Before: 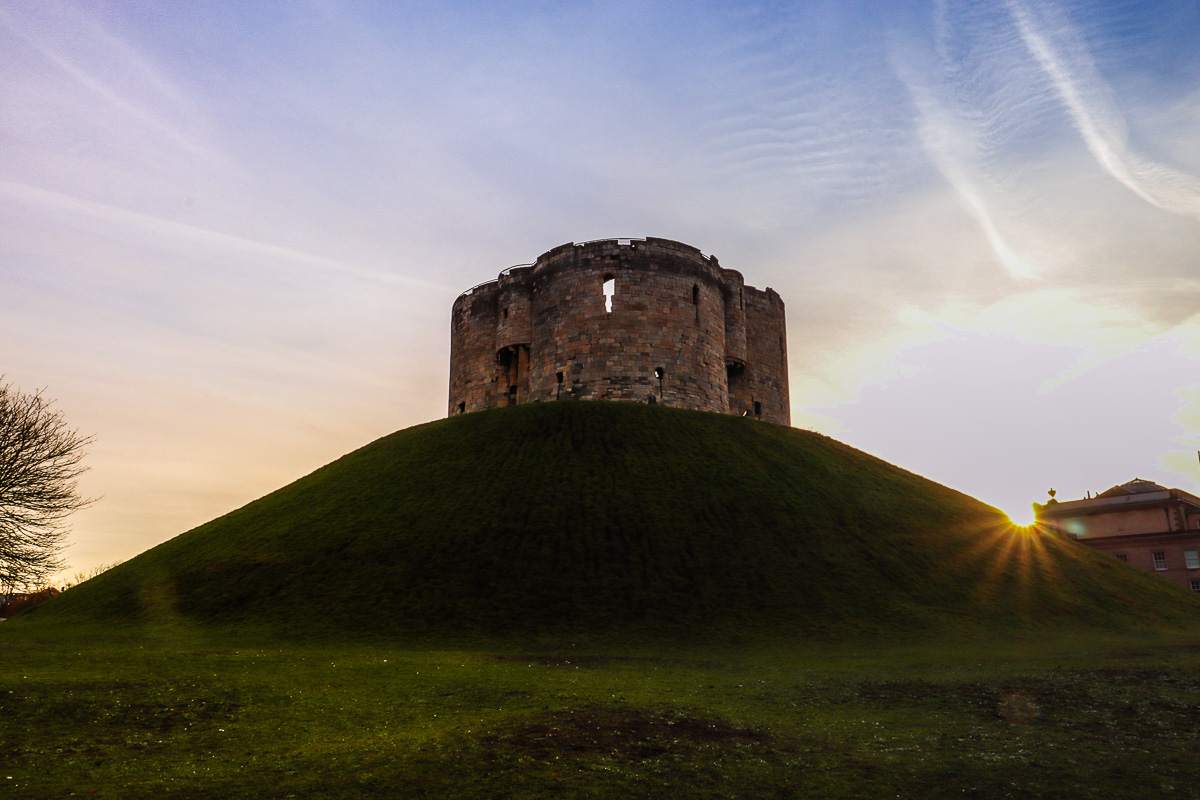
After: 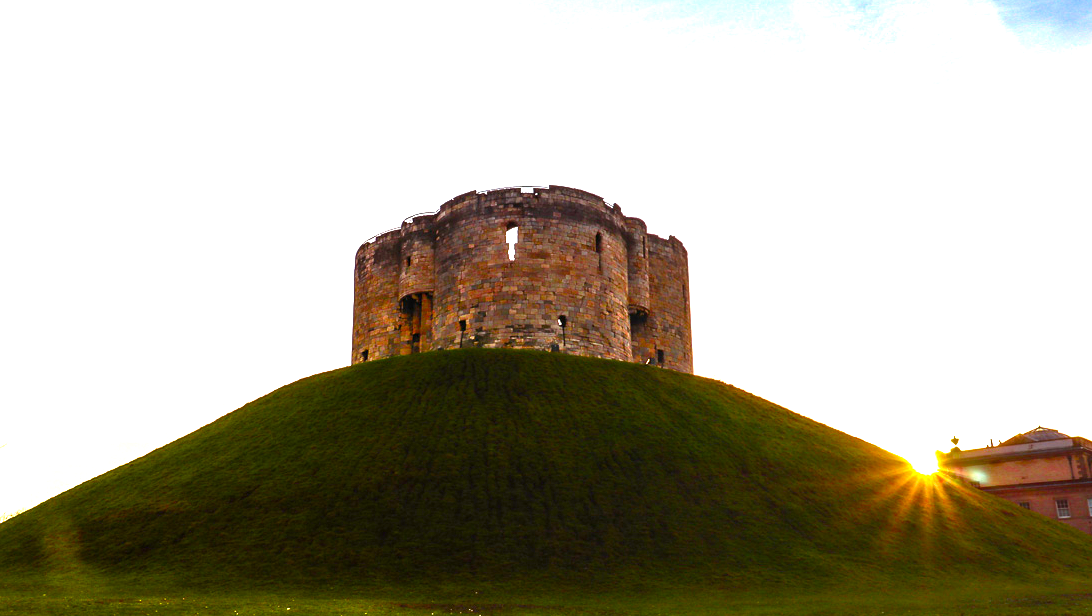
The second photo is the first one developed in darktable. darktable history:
exposure: black level correction 0, exposure 1 EV, compensate exposure bias true, compensate highlight preservation false
crop: left 8.155%, top 6.611%, bottom 15.385%
color balance rgb: linear chroma grading › shadows -2.2%, linear chroma grading › highlights -15%, linear chroma grading › global chroma -10%, linear chroma grading › mid-tones -10%, perceptual saturation grading › global saturation 45%, perceptual saturation grading › highlights -50%, perceptual saturation grading › shadows 30%, perceptual brilliance grading › global brilliance 18%, global vibrance 45%
